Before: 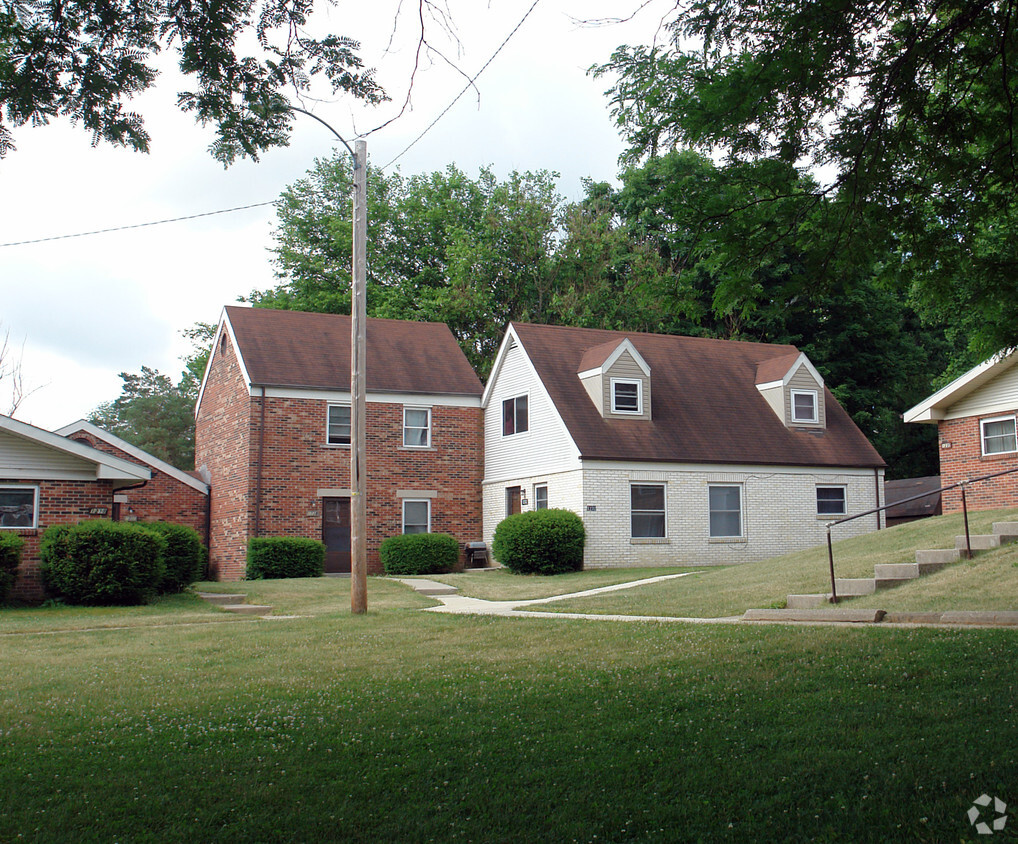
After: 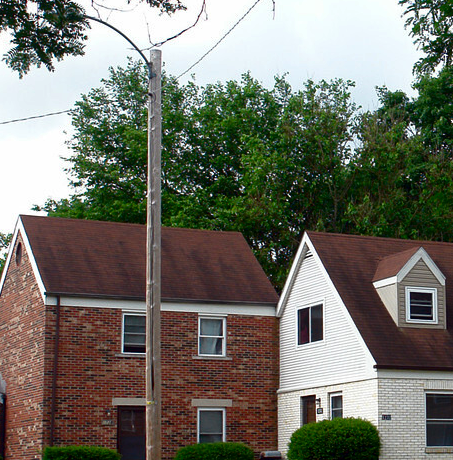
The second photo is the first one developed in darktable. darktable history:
crop: left 20.152%, top 10.881%, right 35.279%, bottom 34.55%
exposure: compensate exposure bias true, compensate highlight preservation false
contrast brightness saturation: contrast 0.103, brightness -0.268, saturation 0.142
